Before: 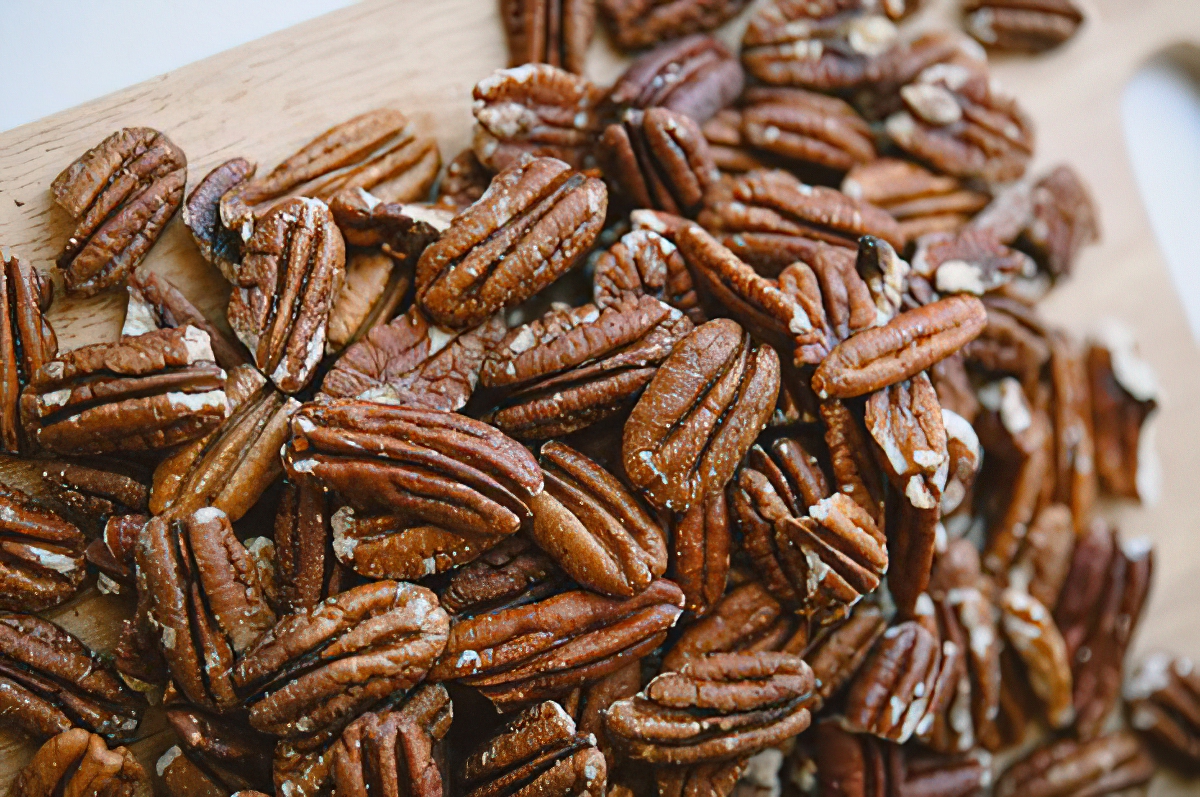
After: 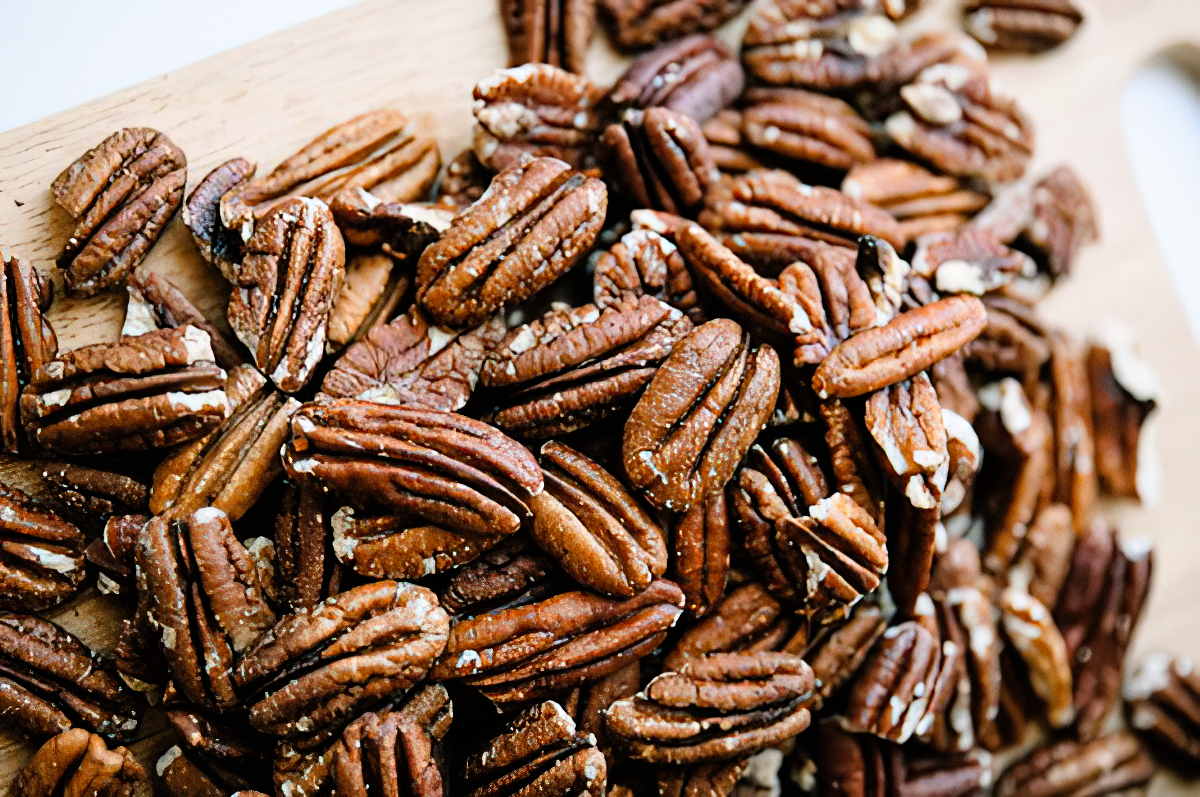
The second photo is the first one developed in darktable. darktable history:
levels: levels [0, 0.435, 0.917]
filmic rgb: black relative exposure -5 EV, white relative exposure 3.5 EV, hardness 3.19, contrast 1.3, highlights saturation mix -50%
